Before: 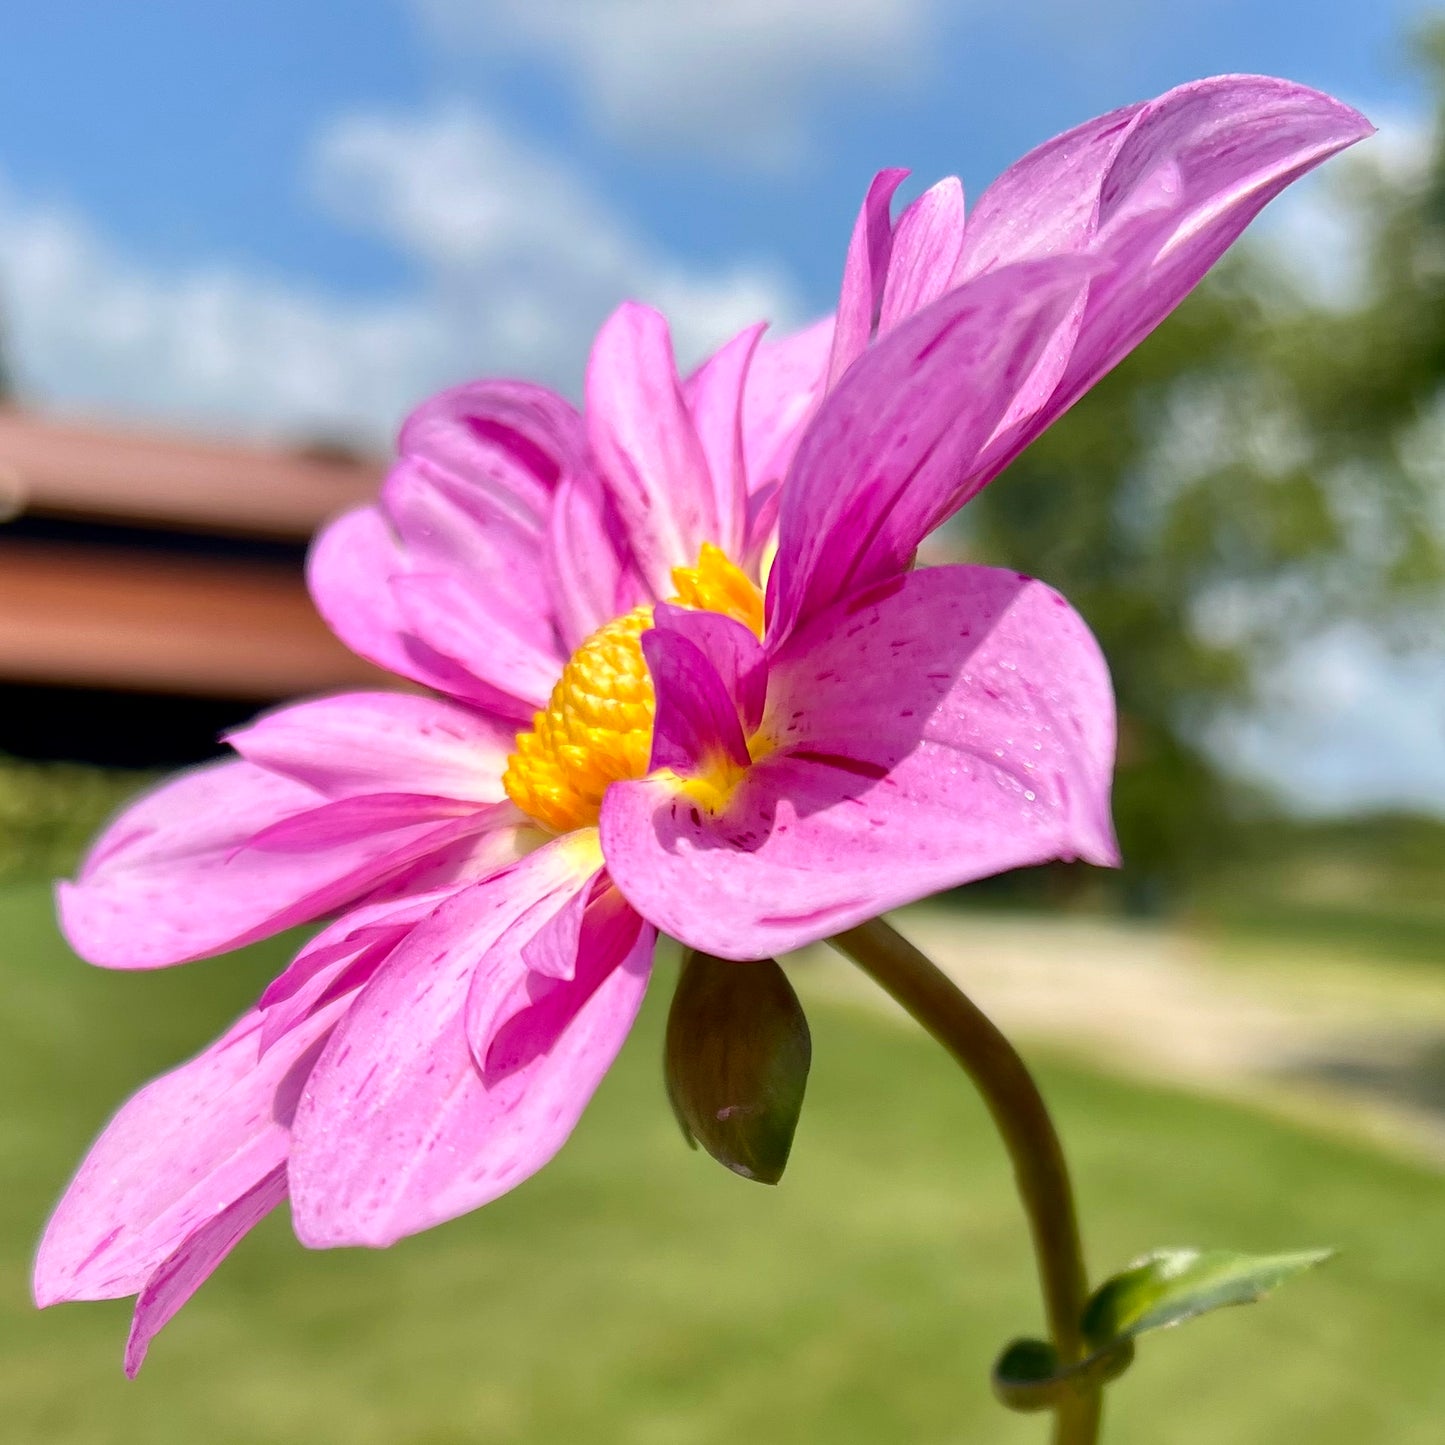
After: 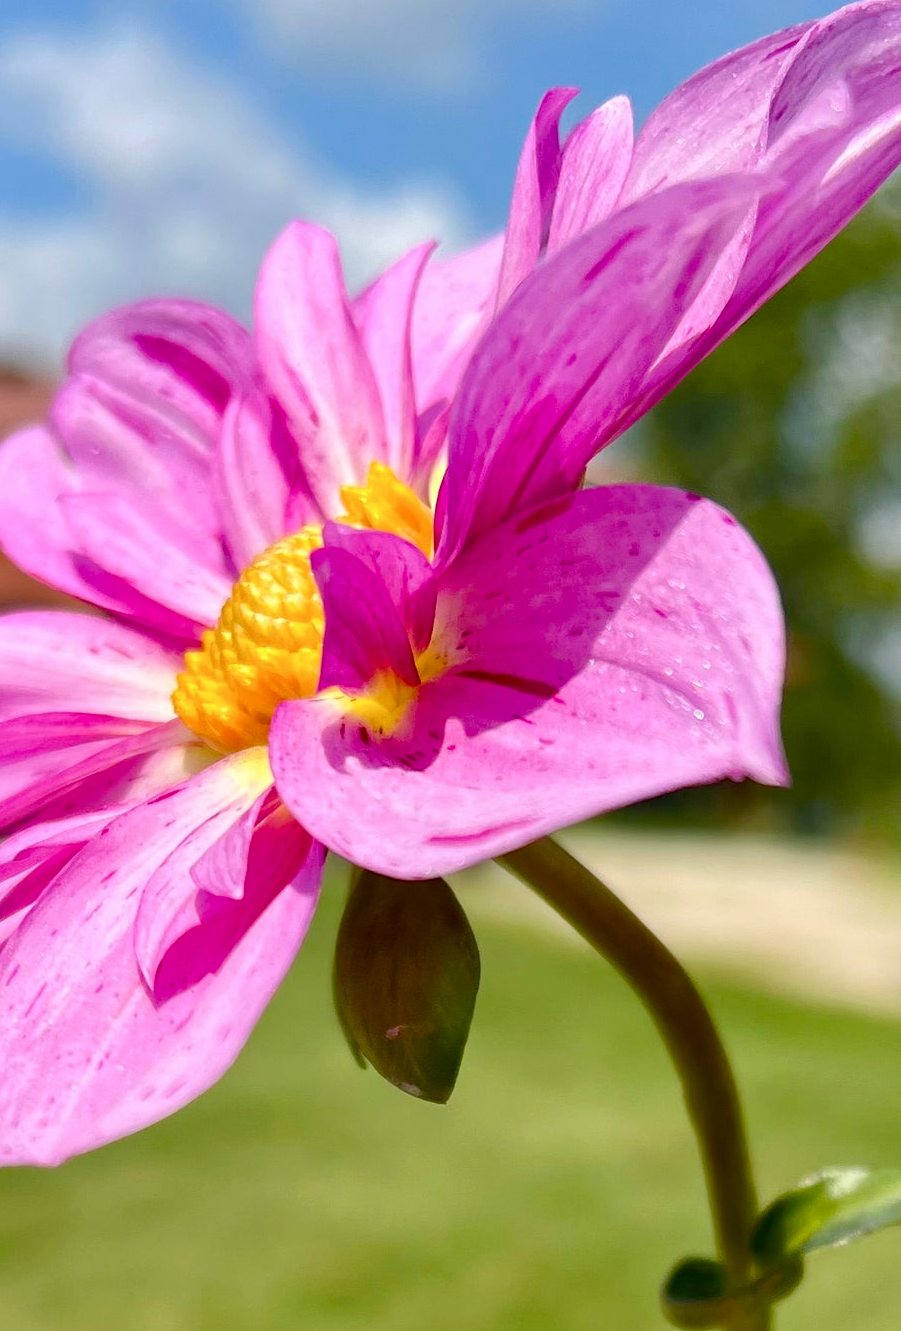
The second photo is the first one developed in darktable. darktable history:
crop and rotate: left 22.918%, top 5.629%, right 14.711%, bottom 2.247%
color balance rgb: perceptual saturation grading › global saturation 20%, perceptual saturation grading › highlights -25%, perceptual saturation grading › shadows 25%
